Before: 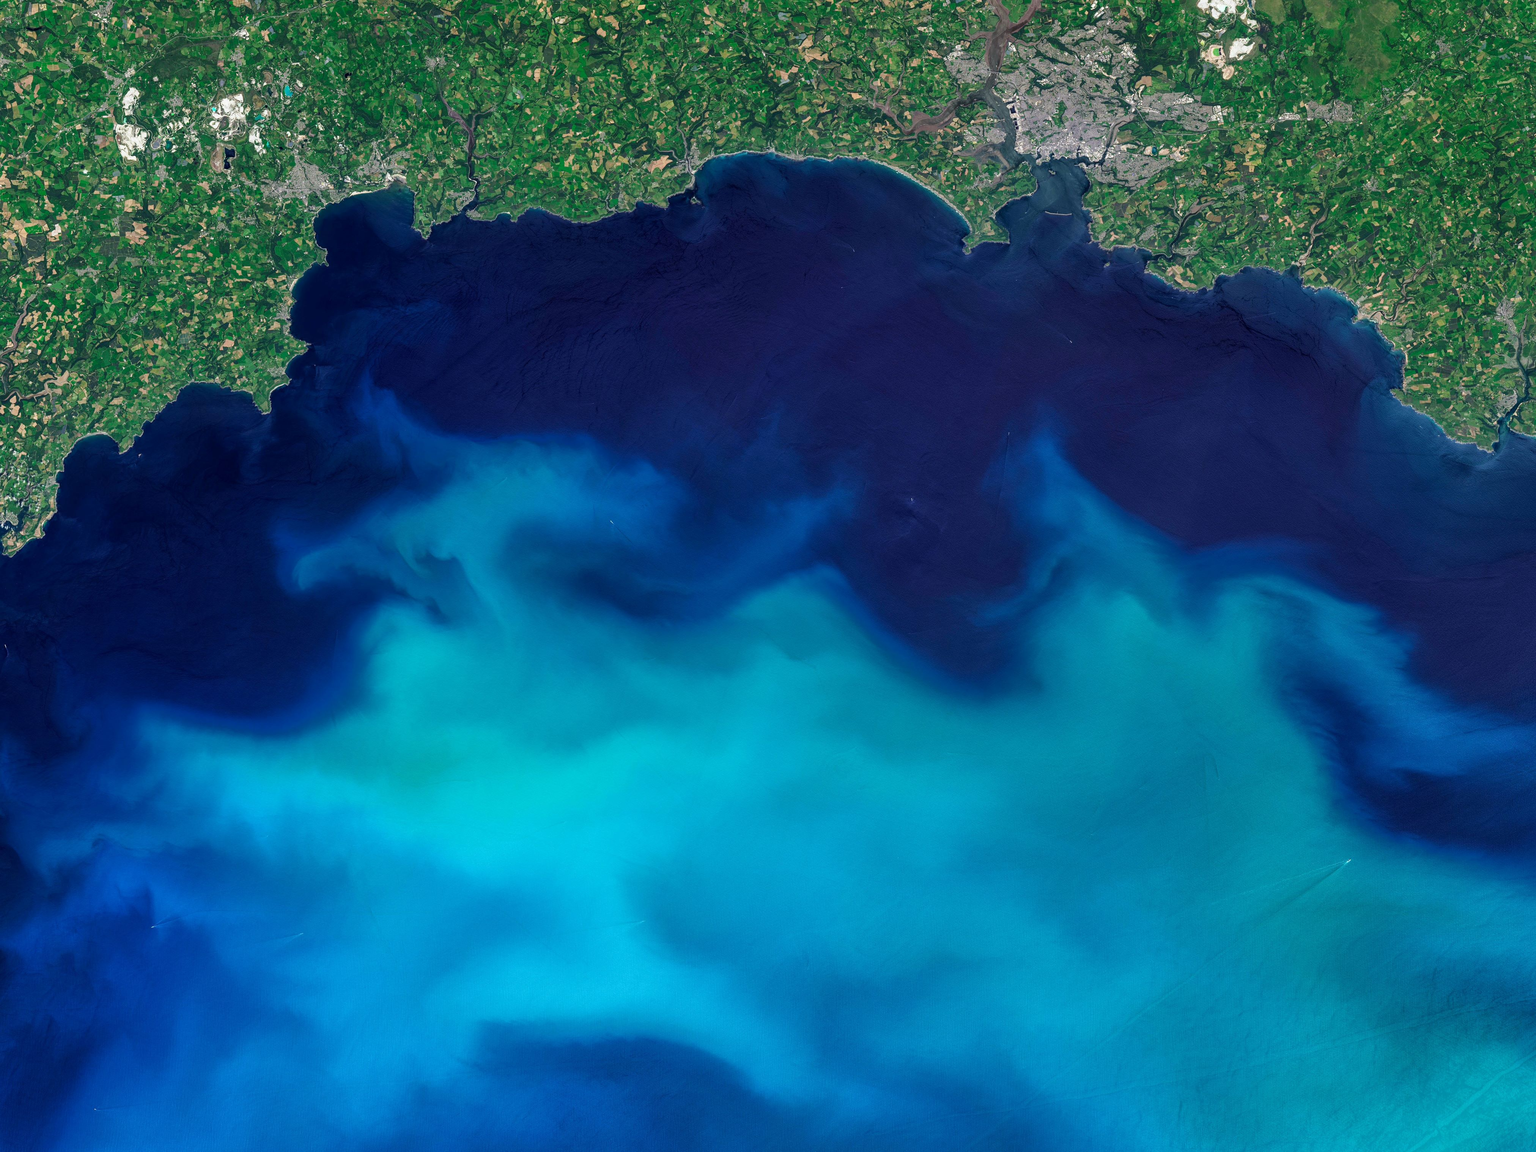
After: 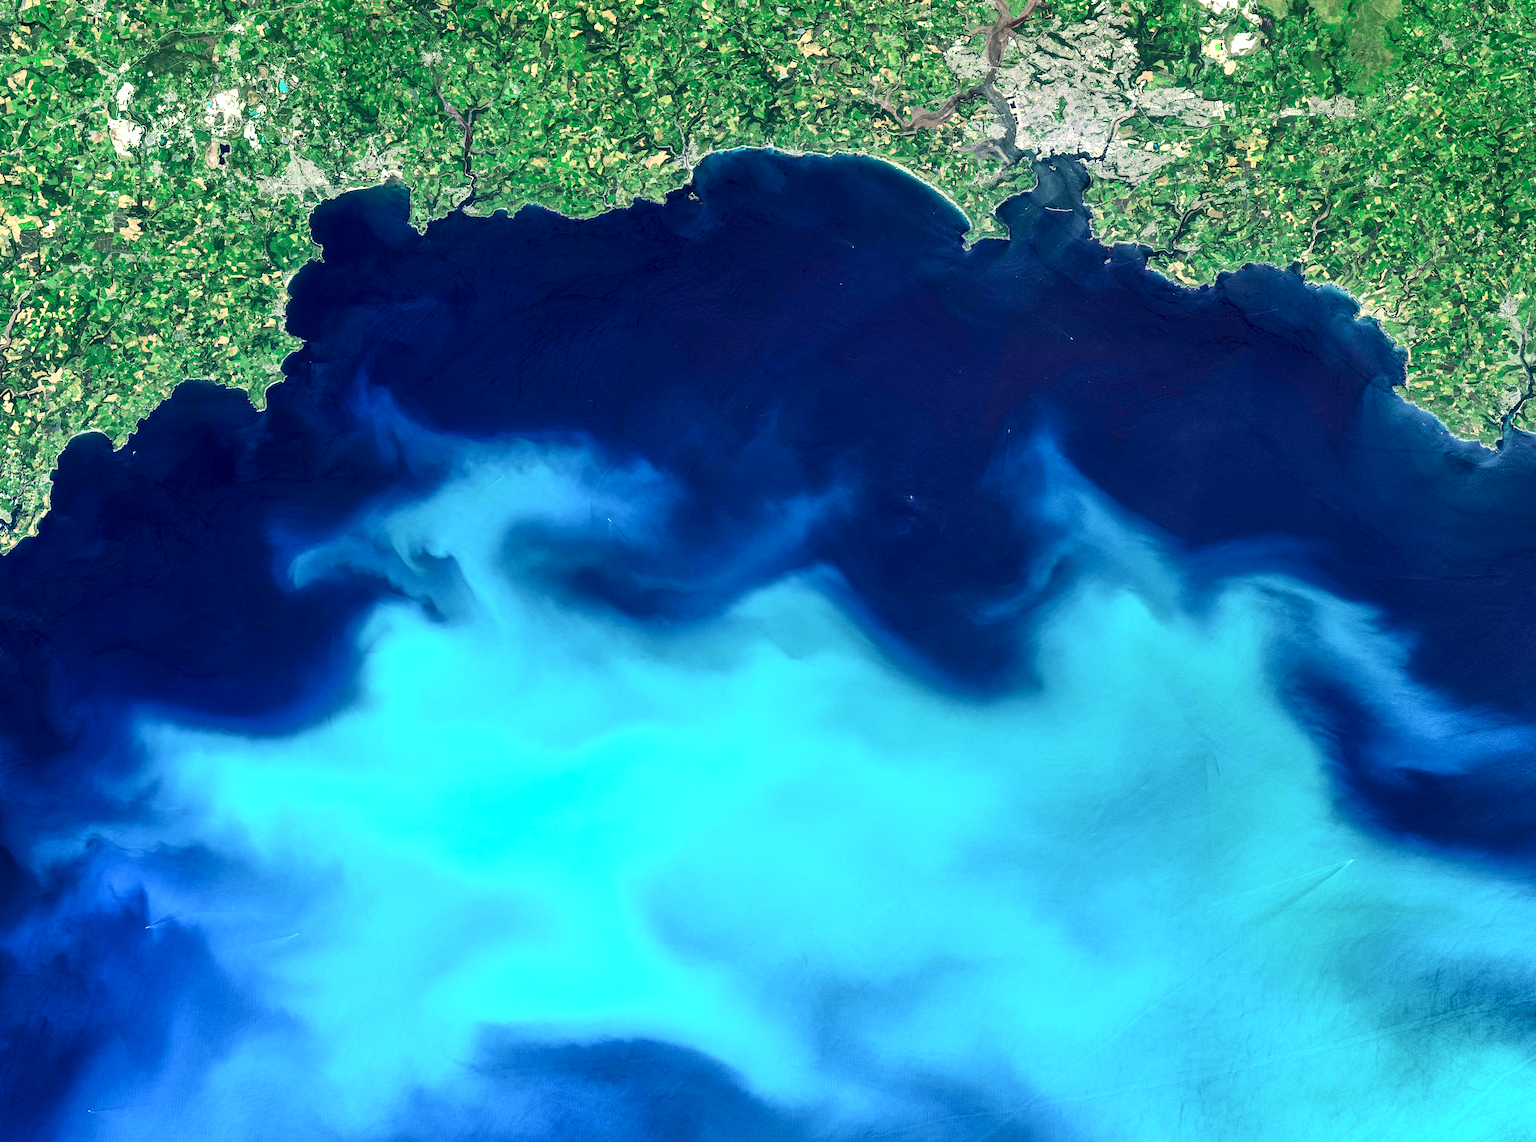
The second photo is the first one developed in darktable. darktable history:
contrast brightness saturation: contrast 0.282
crop: left 0.468%, top 0.519%, right 0.178%, bottom 0.908%
exposure: exposure 1 EV, compensate highlight preservation false
color correction: highlights a* -4.49, highlights b* 6.7
